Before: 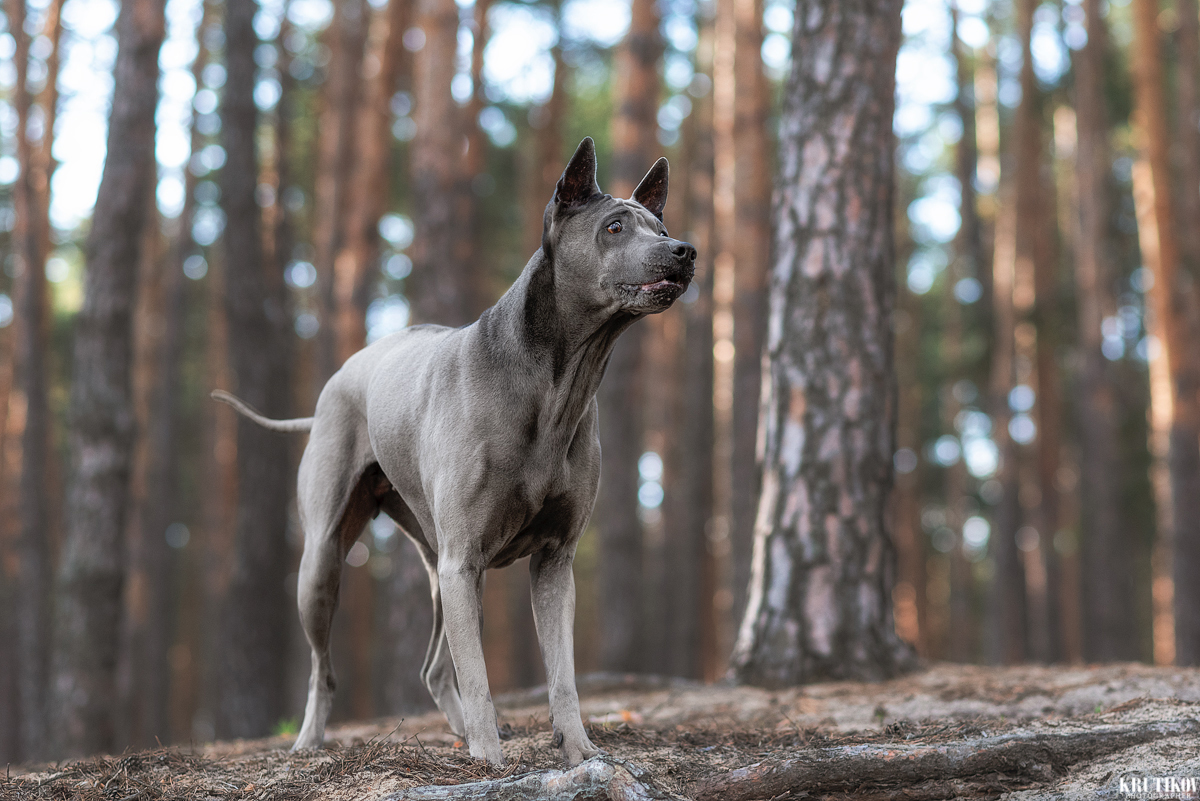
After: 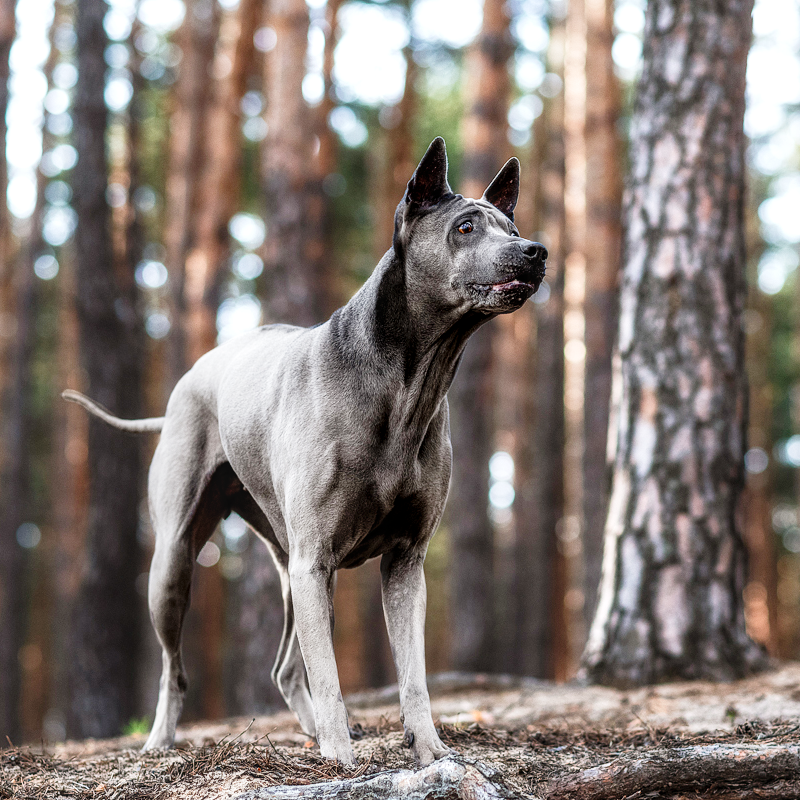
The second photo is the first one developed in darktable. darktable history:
crop and rotate: left 12.463%, right 20.803%
local contrast: on, module defaults
color balance rgb: shadows lift › chroma 1.312%, shadows lift › hue 261.3°, perceptual saturation grading › global saturation 20%, perceptual saturation grading › highlights -49.835%, perceptual saturation grading › shadows 25.345%
tone curve: curves: ch0 [(0, 0.011) (0.053, 0.026) (0.174, 0.115) (0.398, 0.444) (0.673, 0.775) (0.829, 0.906) (0.991, 0.981)]; ch1 [(0, 0) (0.276, 0.206) (0.409, 0.383) (0.473, 0.458) (0.492, 0.499) (0.521, 0.502) (0.546, 0.543) (0.585, 0.617) (0.659, 0.686) (0.78, 0.8) (1, 1)]; ch2 [(0, 0) (0.438, 0.449) (0.473, 0.469) (0.503, 0.5) (0.523, 0.538) (0.562, 0.598) (0.612, 0.635) (0.695, 0.713) (1, 1)], preserve colors none
tone equalizer: -8 EV -0.403 EV, -7 EV -0.391 EV, -6 EV -0.332 EV, -5 EV -0.209 EV, -3 EV 0.198 EV, -2 EV 0.324 EV, -1 EV 0.369 EV, +0 EV 0.44 EV, edges refinement/feathering 500, mask exposure compensation -1.57 EV, preserve details no
